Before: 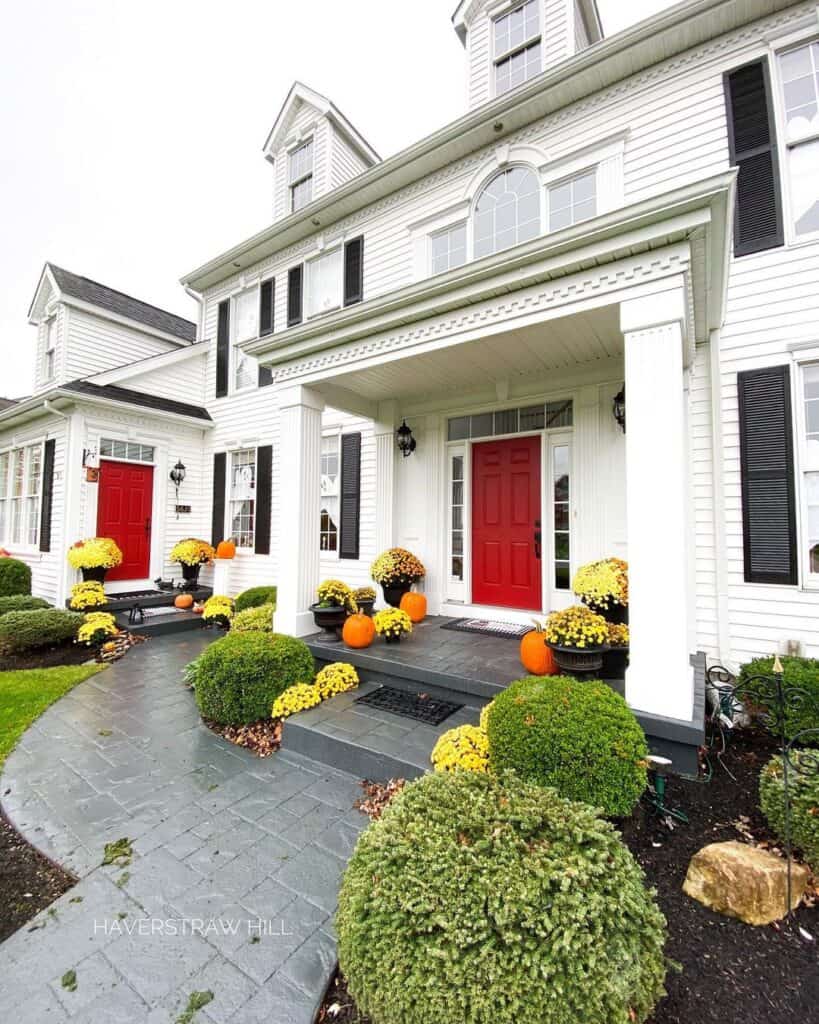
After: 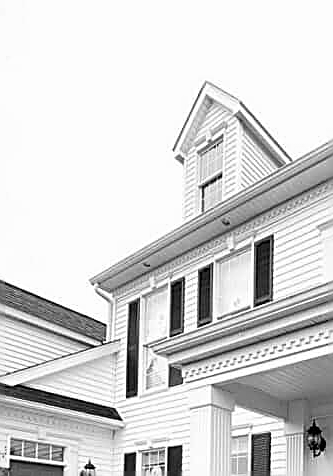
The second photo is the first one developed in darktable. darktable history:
sharpen: amount 0.991
crop and rotate: left 11.091%, top 0.085%, right 48.219%, bottom 53.415%
color calibration: output gray [0.714, 0.278, 0, 0], illuminant as shot in camera, x 0.378, y 0.381, temperature 4104.73 K, saturation algorithm version 1 (2020)
